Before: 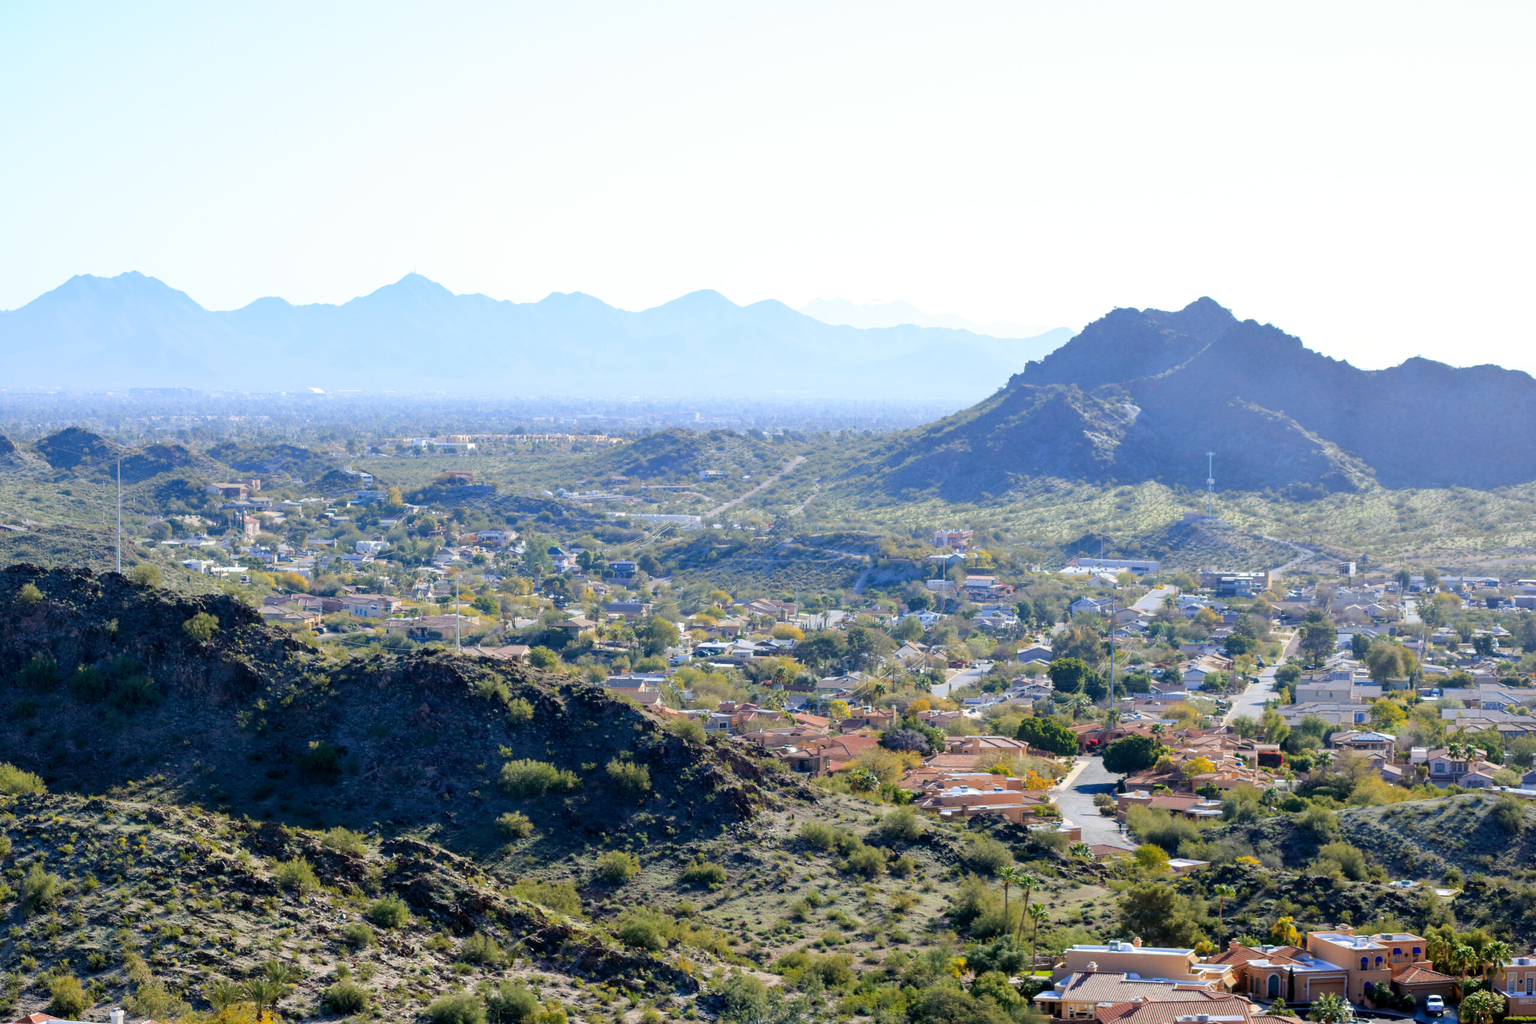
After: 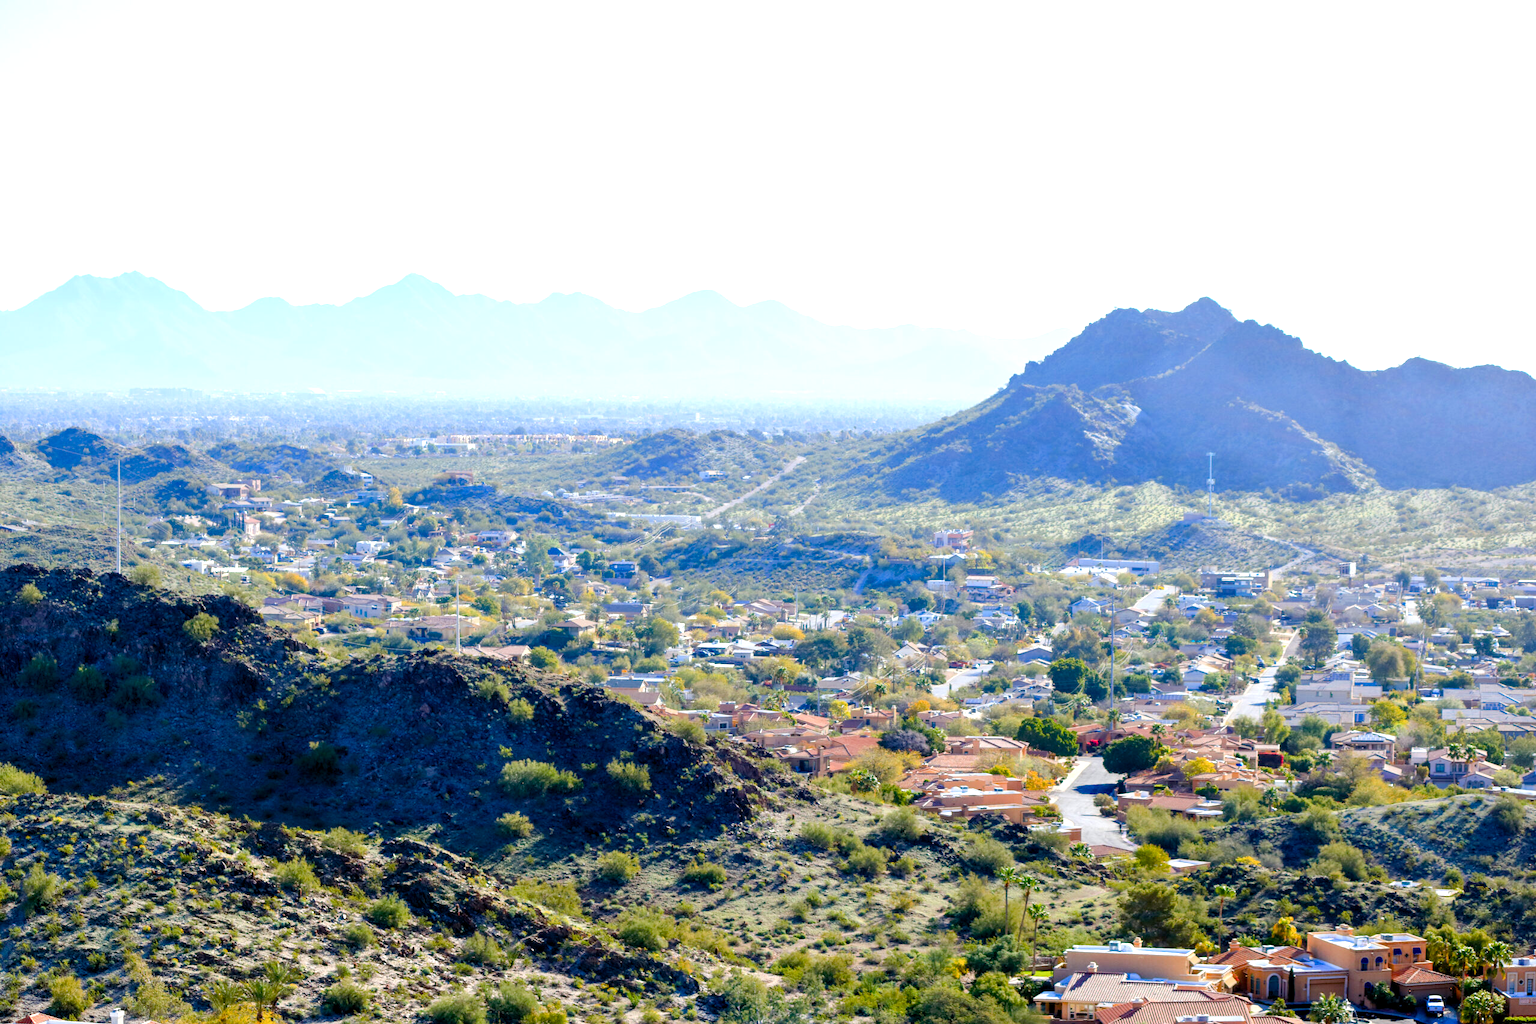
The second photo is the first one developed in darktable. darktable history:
color balance rgb: perceptual saturation grading › global saturation 20%, perceptual saturation grading › highlights -25%, perceptual saturation grading › shadows 50%
exposure: black level correction 0.001, exposure 0.5 EV, compensate exposure bias true, compensate highlight preservation false
